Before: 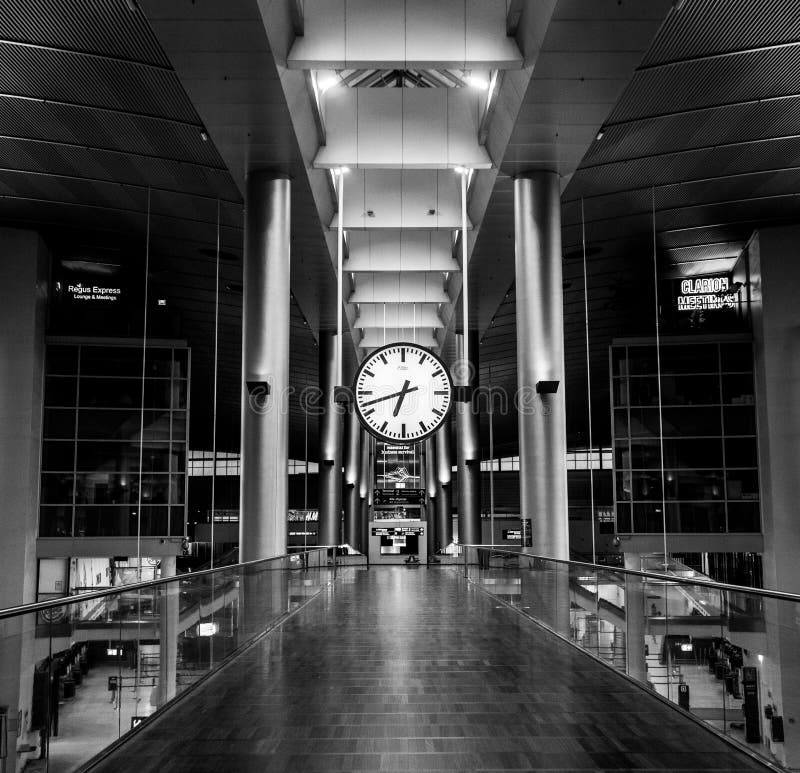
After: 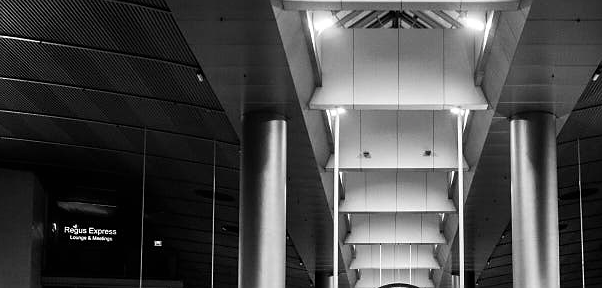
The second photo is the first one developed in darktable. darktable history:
shadows and highlights: shadows -9.92, white point adjustment 1.4, highlights 10.78
sharpen: radius 1.035
local contrast: mode bilateral grid, contrast 99, coarseness 99, detail 92%, midtone range 0.2
crop: left 0.544%, top 7.651%, right 23.416%, bottom 54.067%
